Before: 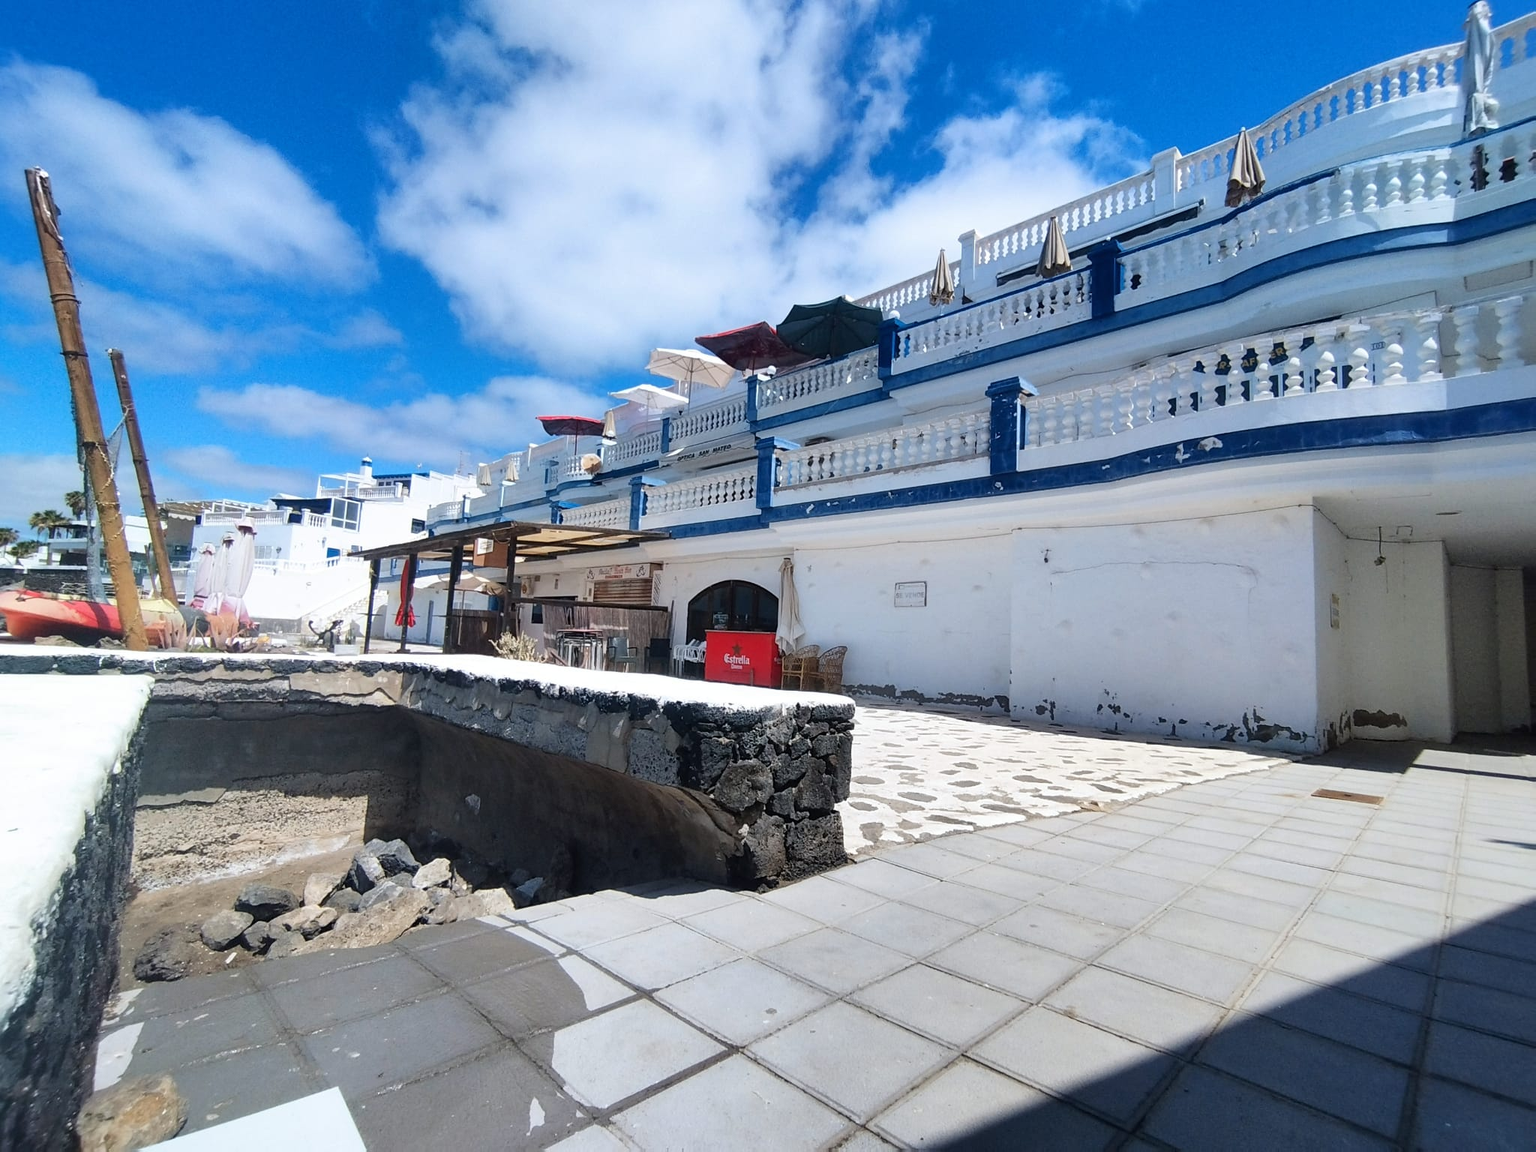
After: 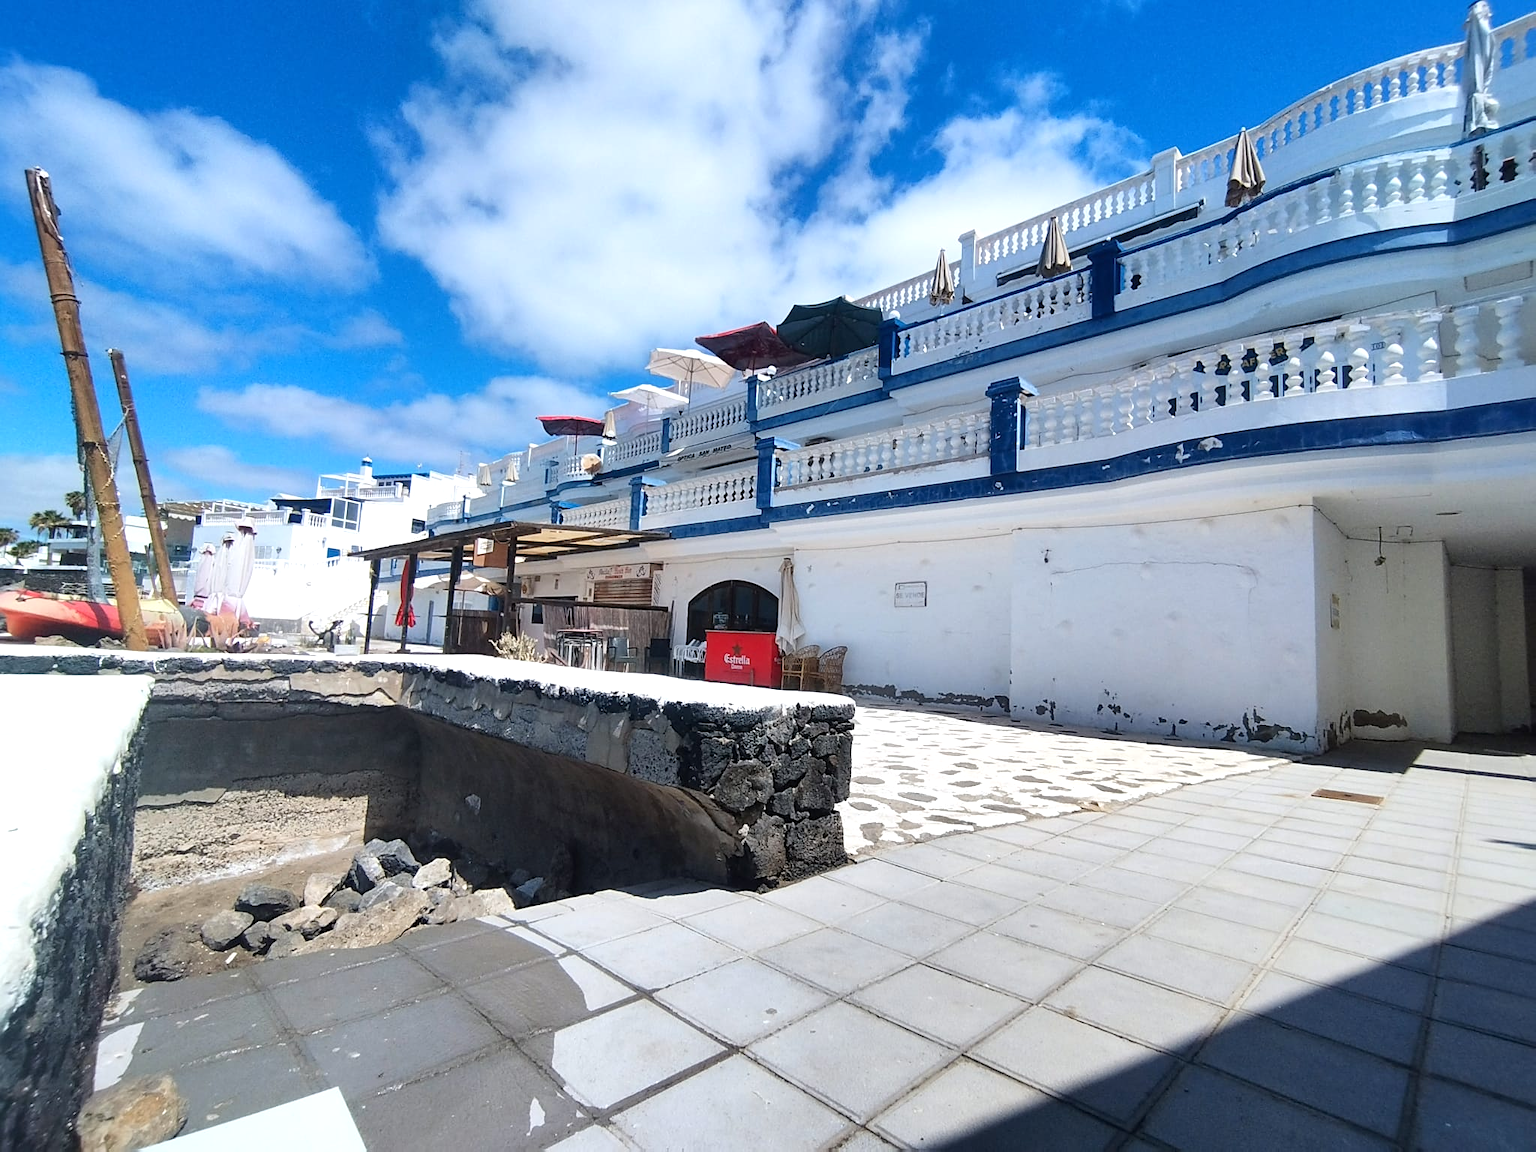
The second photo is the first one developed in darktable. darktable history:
sharpen: amount 0.2
exposure: exposure 0.217 EV, compensate highlight preservation false
